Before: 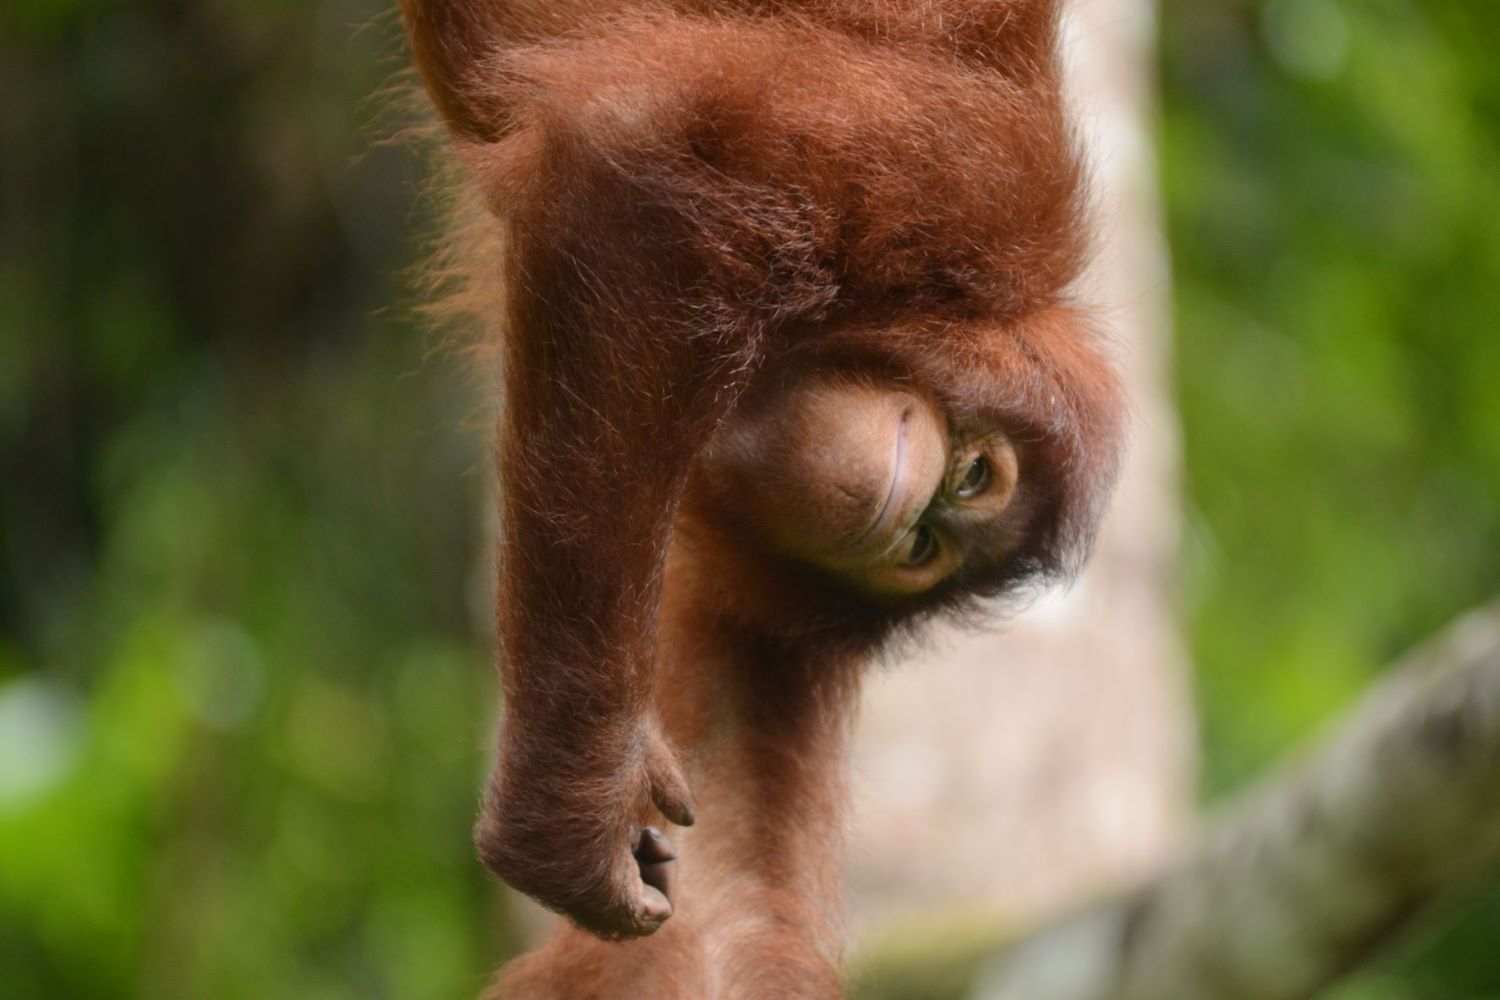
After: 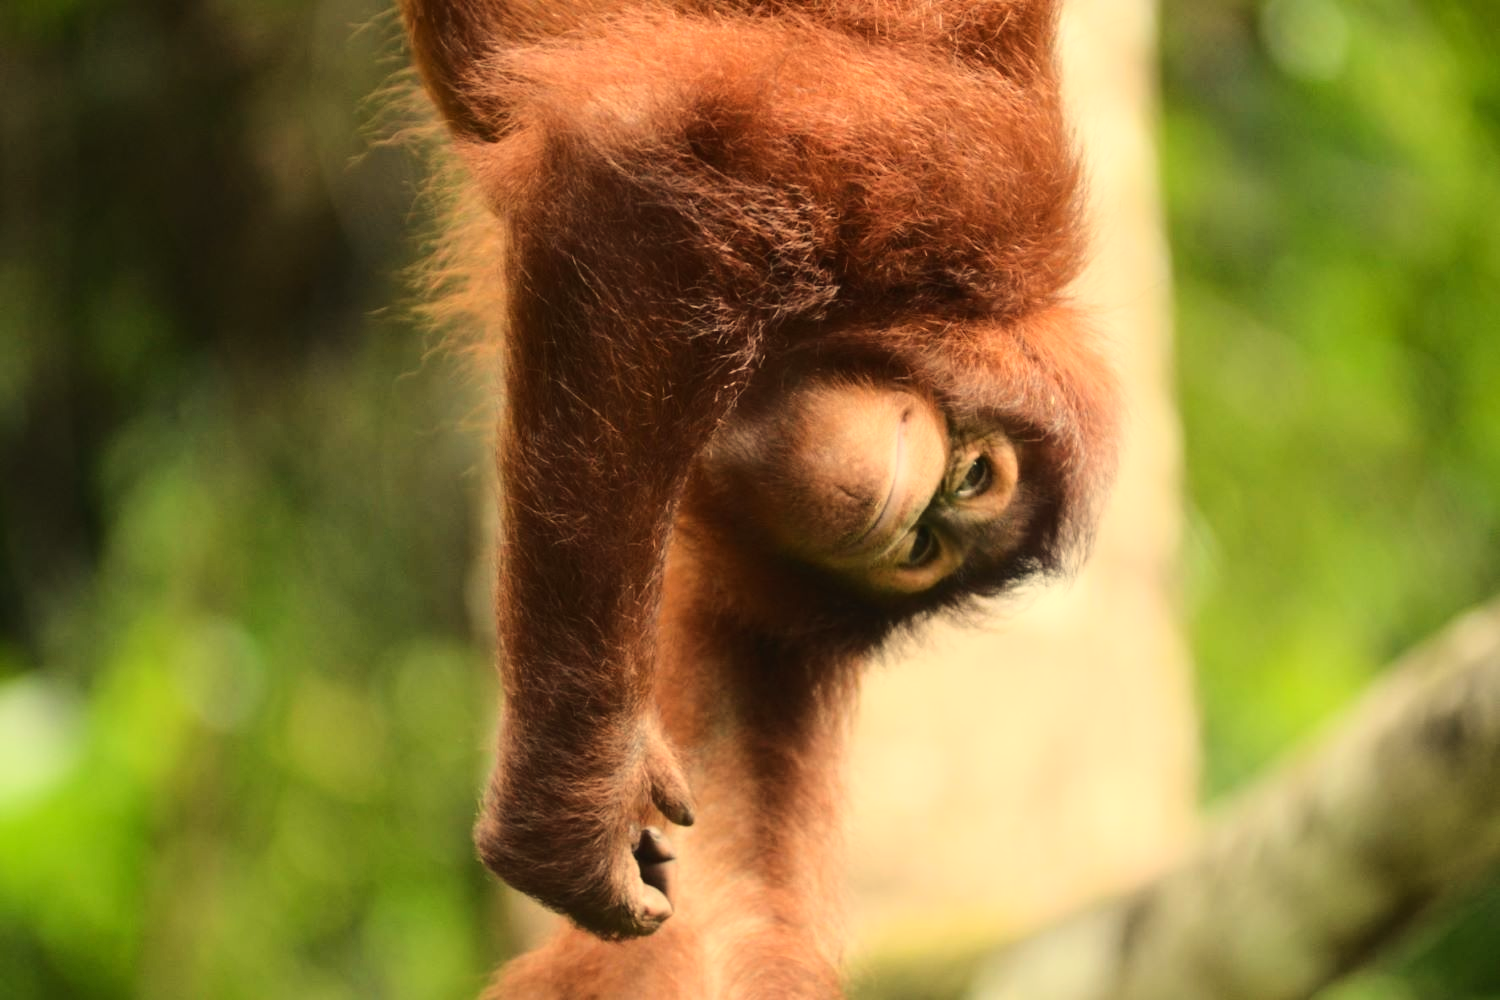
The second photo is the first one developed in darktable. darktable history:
base curve: curves: ch0 [(0, 0) (0.028, 0.03) (0.121, 0.232) (0.46, 0.748) (0.859, 0.968) (1, 1)]
white balance: red 1.08, blue 0.791
